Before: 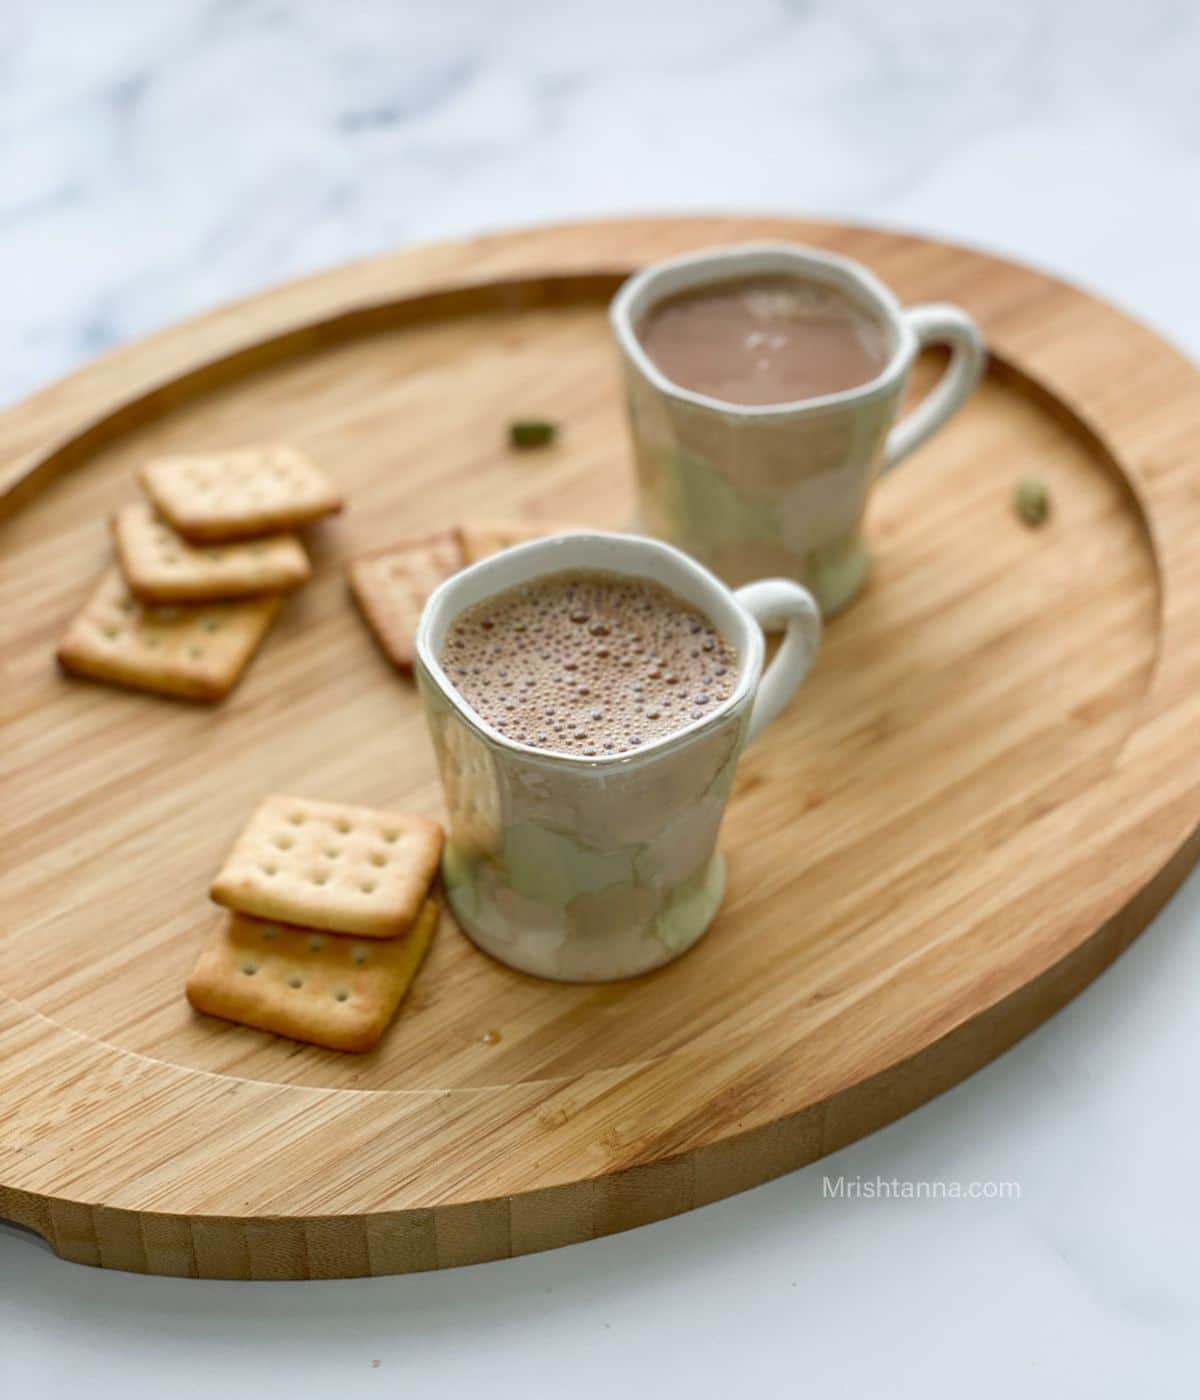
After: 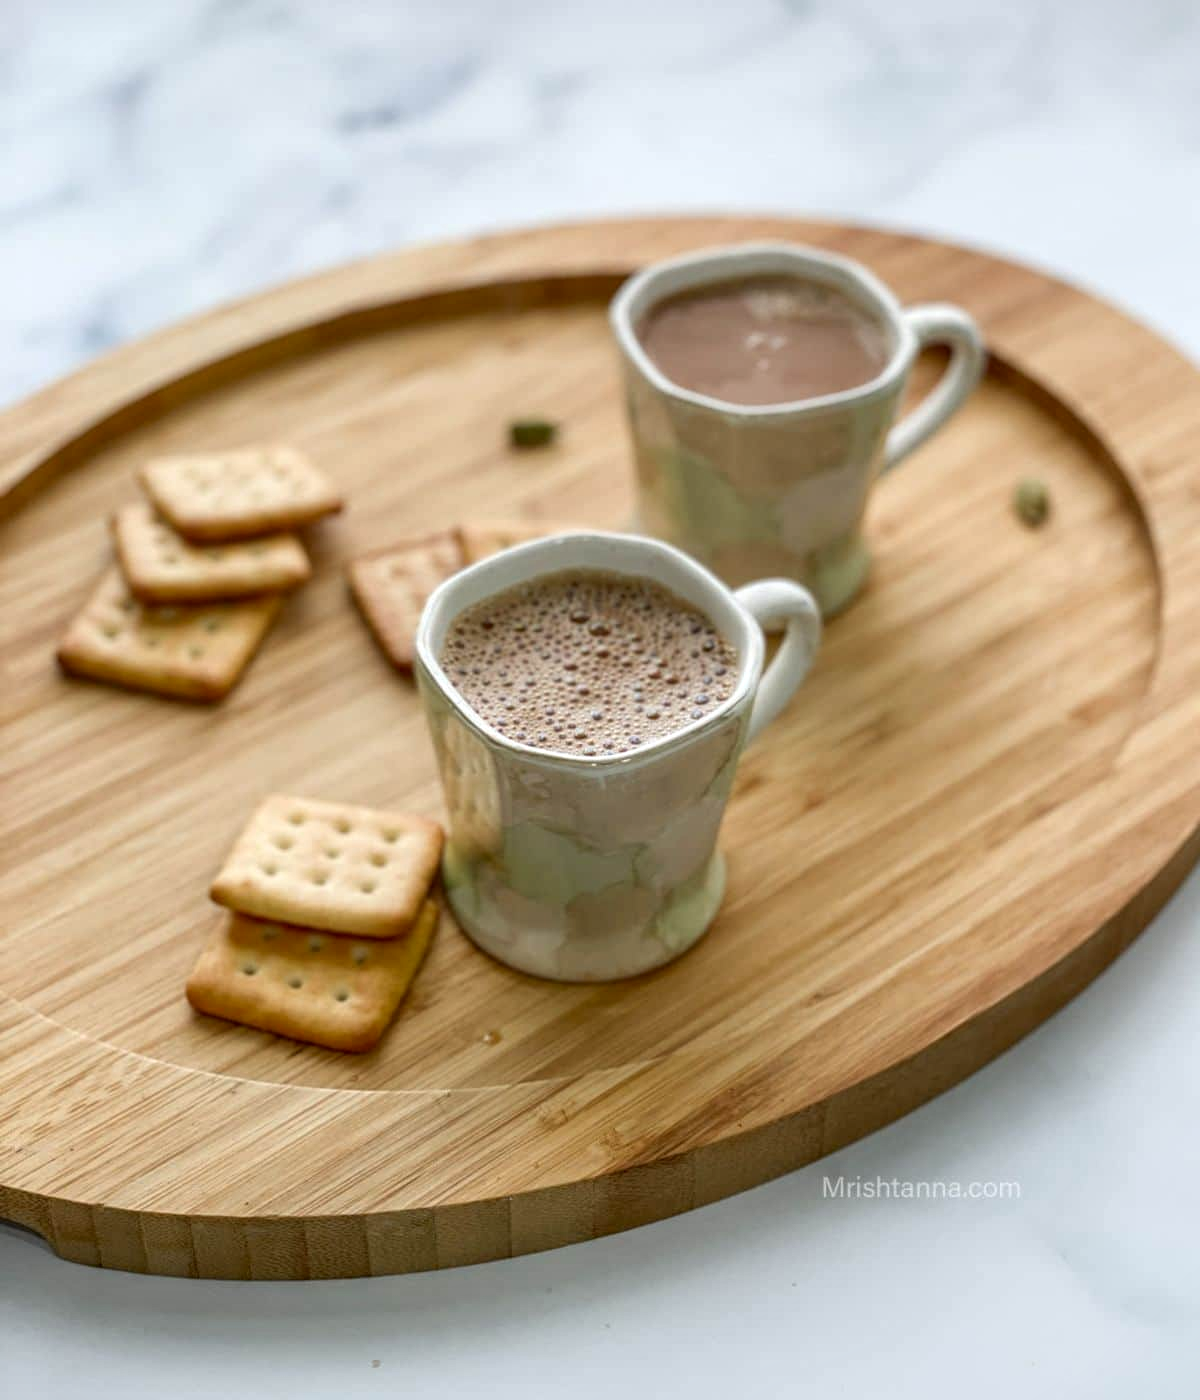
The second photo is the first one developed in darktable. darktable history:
local contrast: on, module defaults
vignetting: fall-off start 116.67%, fall-off radius 59.26%, brightness -0.31, saturation -0.056
